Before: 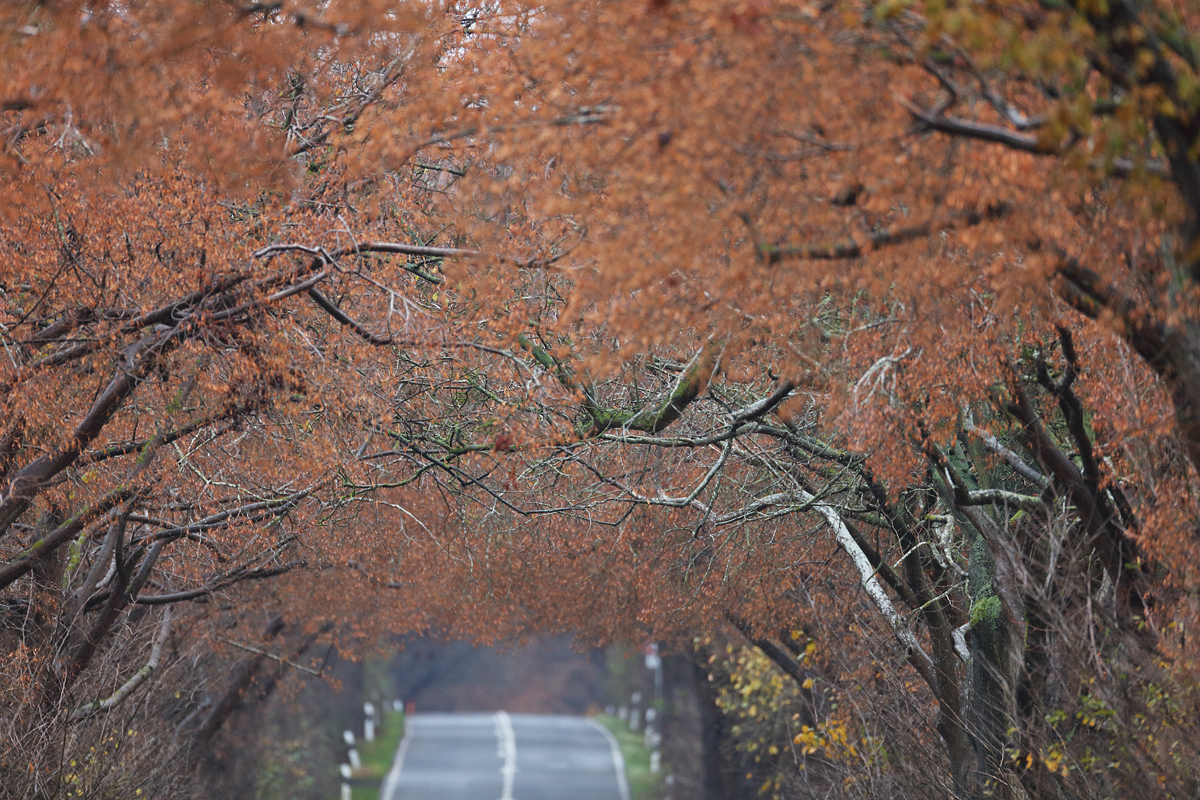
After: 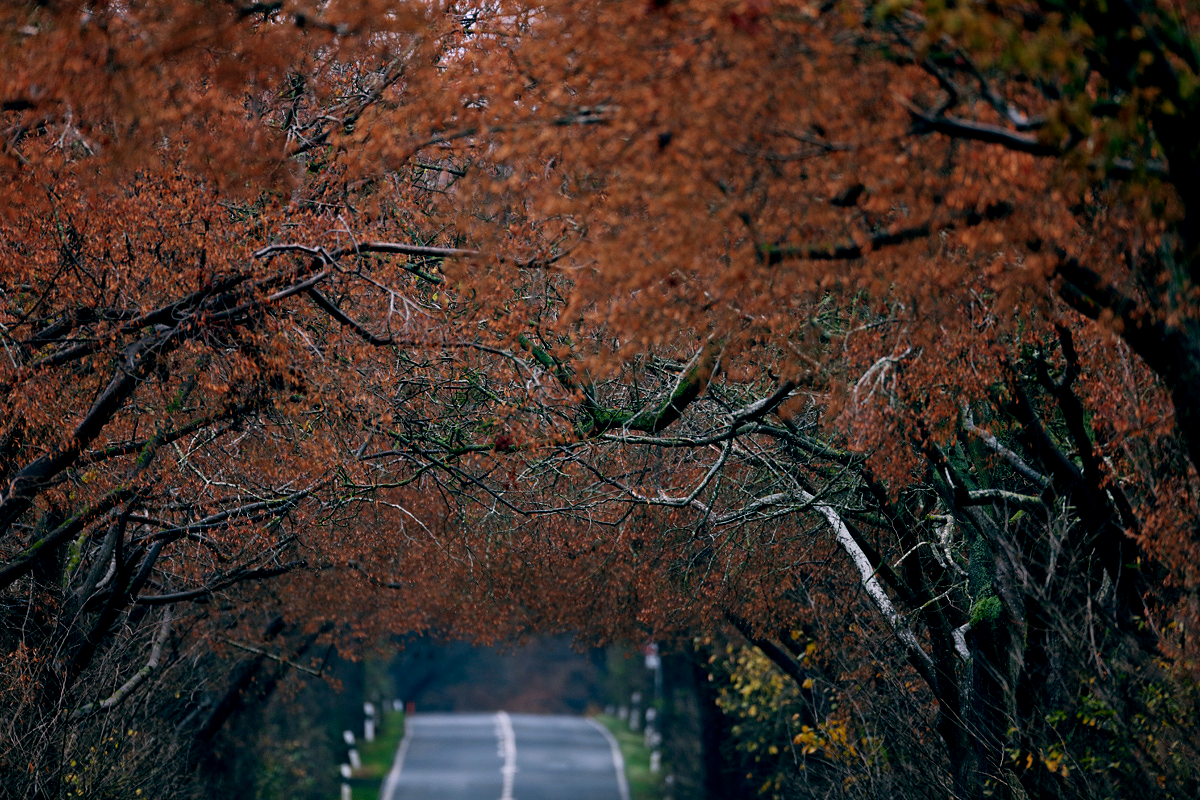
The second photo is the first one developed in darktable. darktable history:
color balance: lift [1.016, 0.983, 1, 1.017], gamma [0.78, 1.018, 1.043, 0.957], gain [0.786, 1.063, 0.937, 1.017], input saturation 118.26%, contrast 13.43%, contrast fulcrum 21.62%, output saturation 82.76%
exposure: black level correction 0.056, compensate highlight preservation false
